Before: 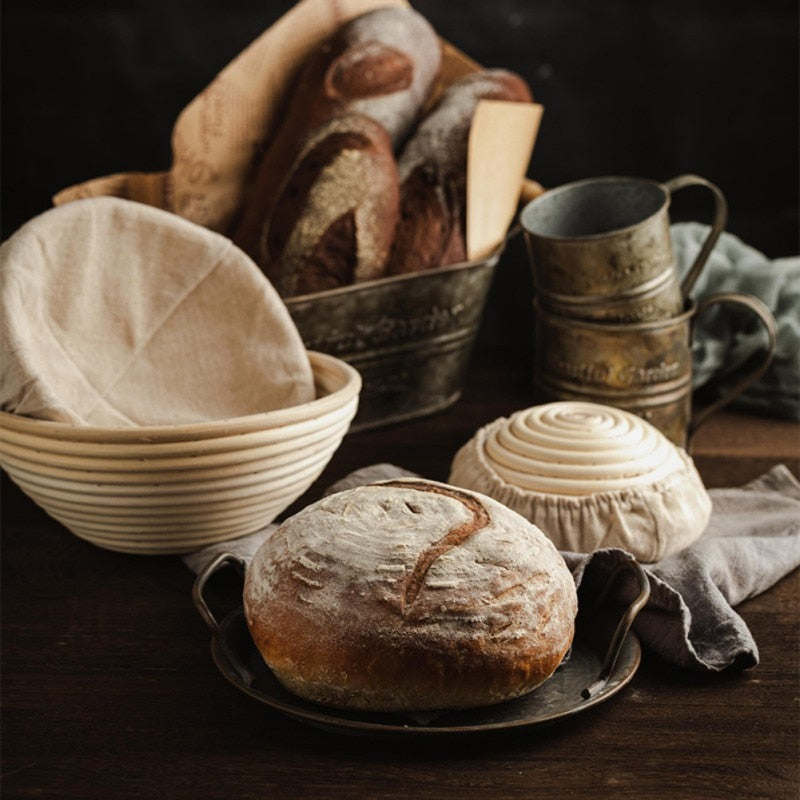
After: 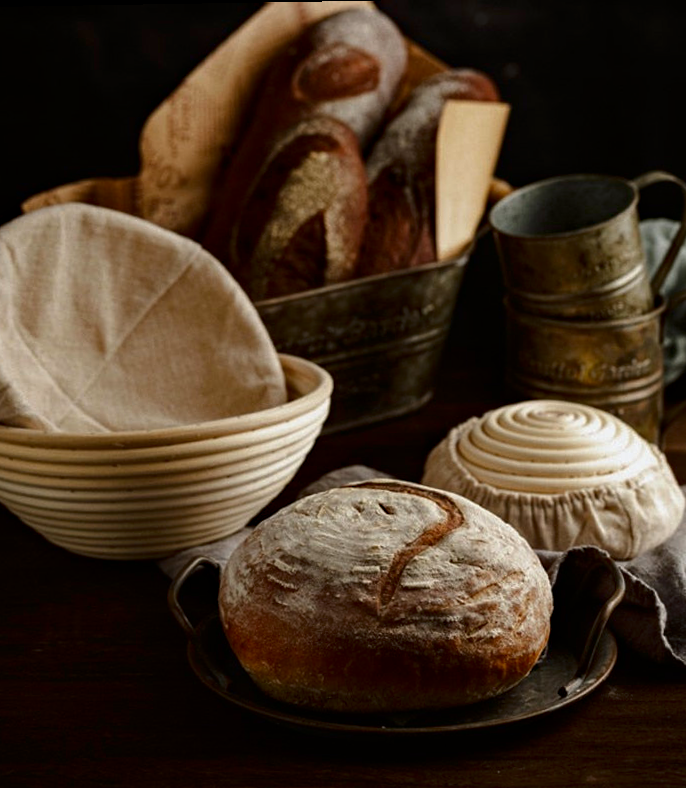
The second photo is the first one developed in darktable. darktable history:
haze removal: compatibility mode true, adaptive false
contrast brightness saturation: brightness -0.215, saturation 0.08
crop and rotate: angle 0.96°, left 4.37%, top 0.668%, right 11.191%, bottom 2.434%
